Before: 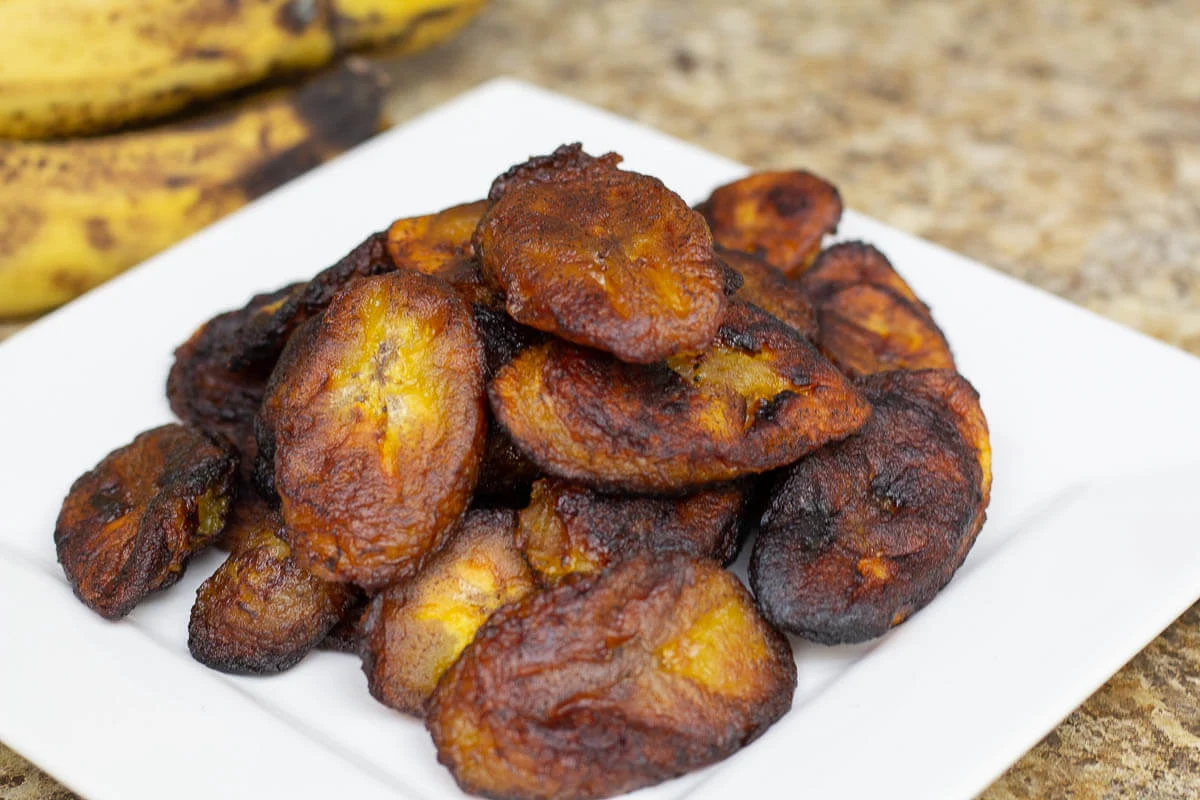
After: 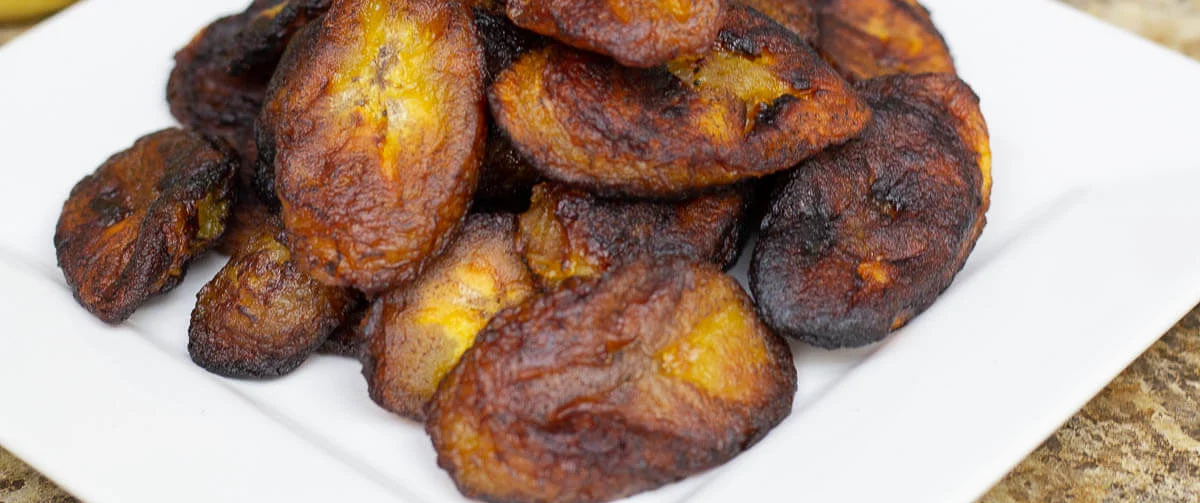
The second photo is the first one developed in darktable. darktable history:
crop and rotate: top 37.001%
